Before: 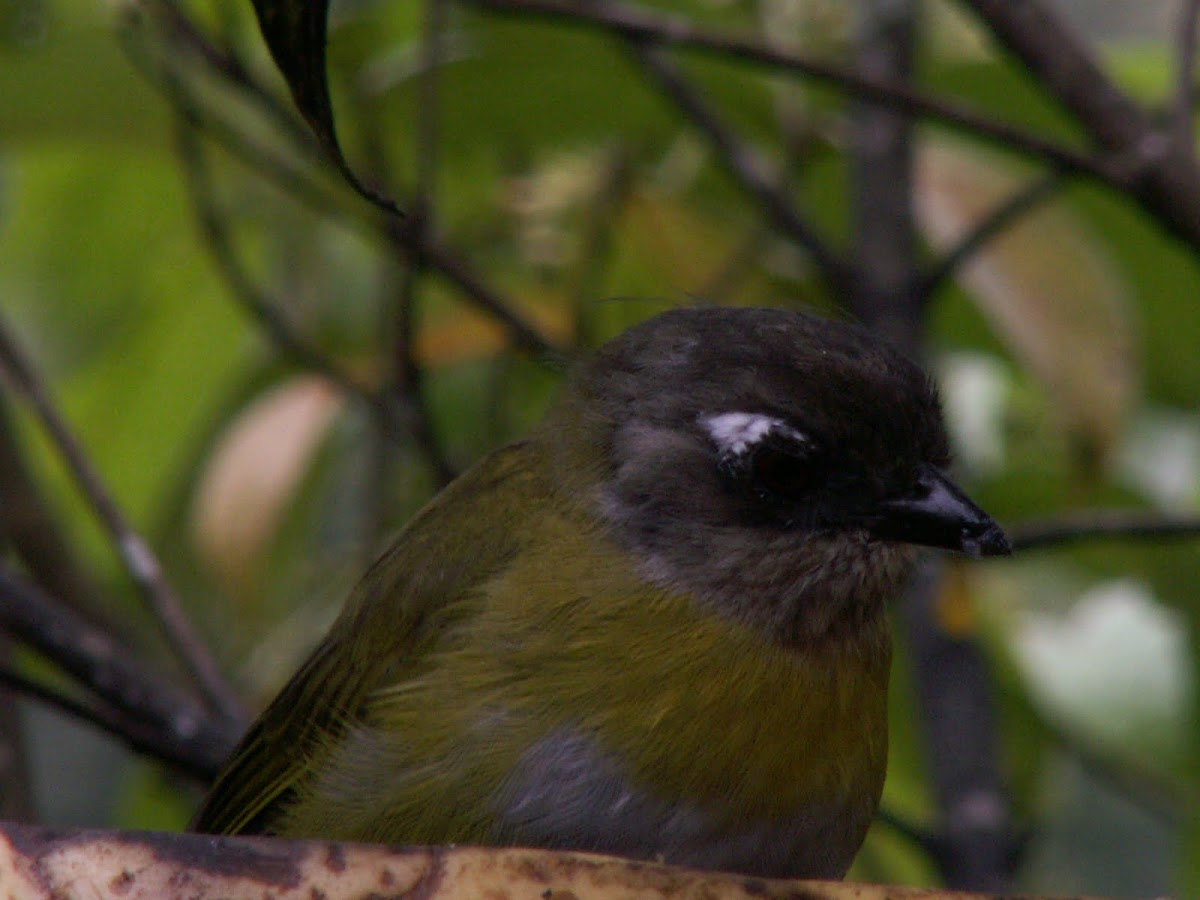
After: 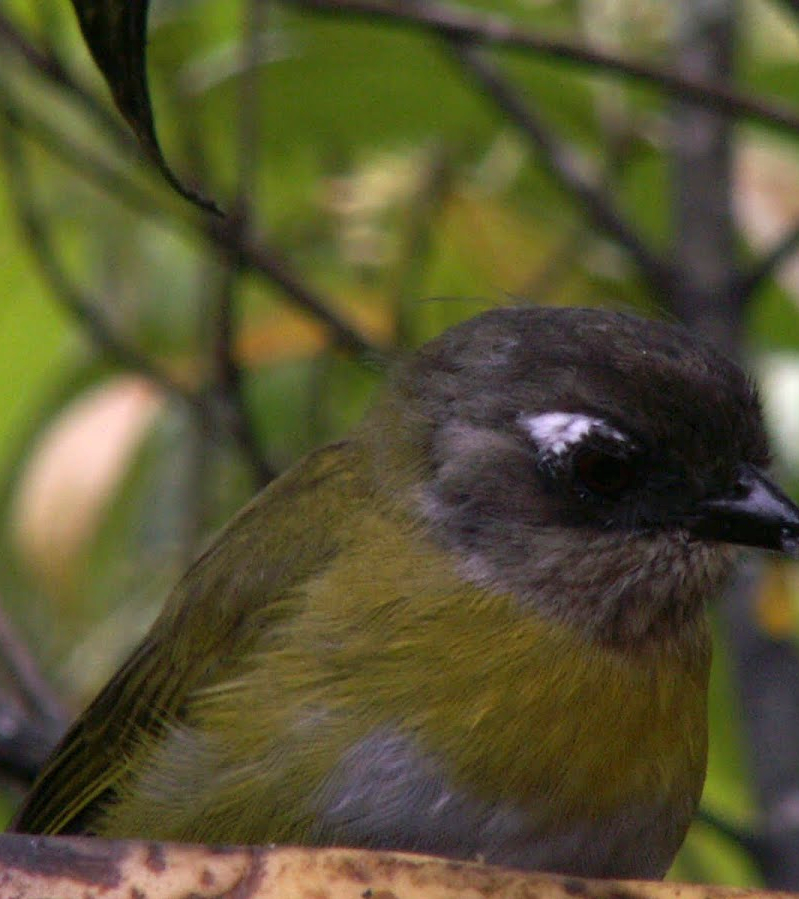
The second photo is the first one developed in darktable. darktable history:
exposure: black level correction 0, exposure 0.9 EV, compensate highlight preservation false
crop and rotate: left 15.055%, right 18.278%
